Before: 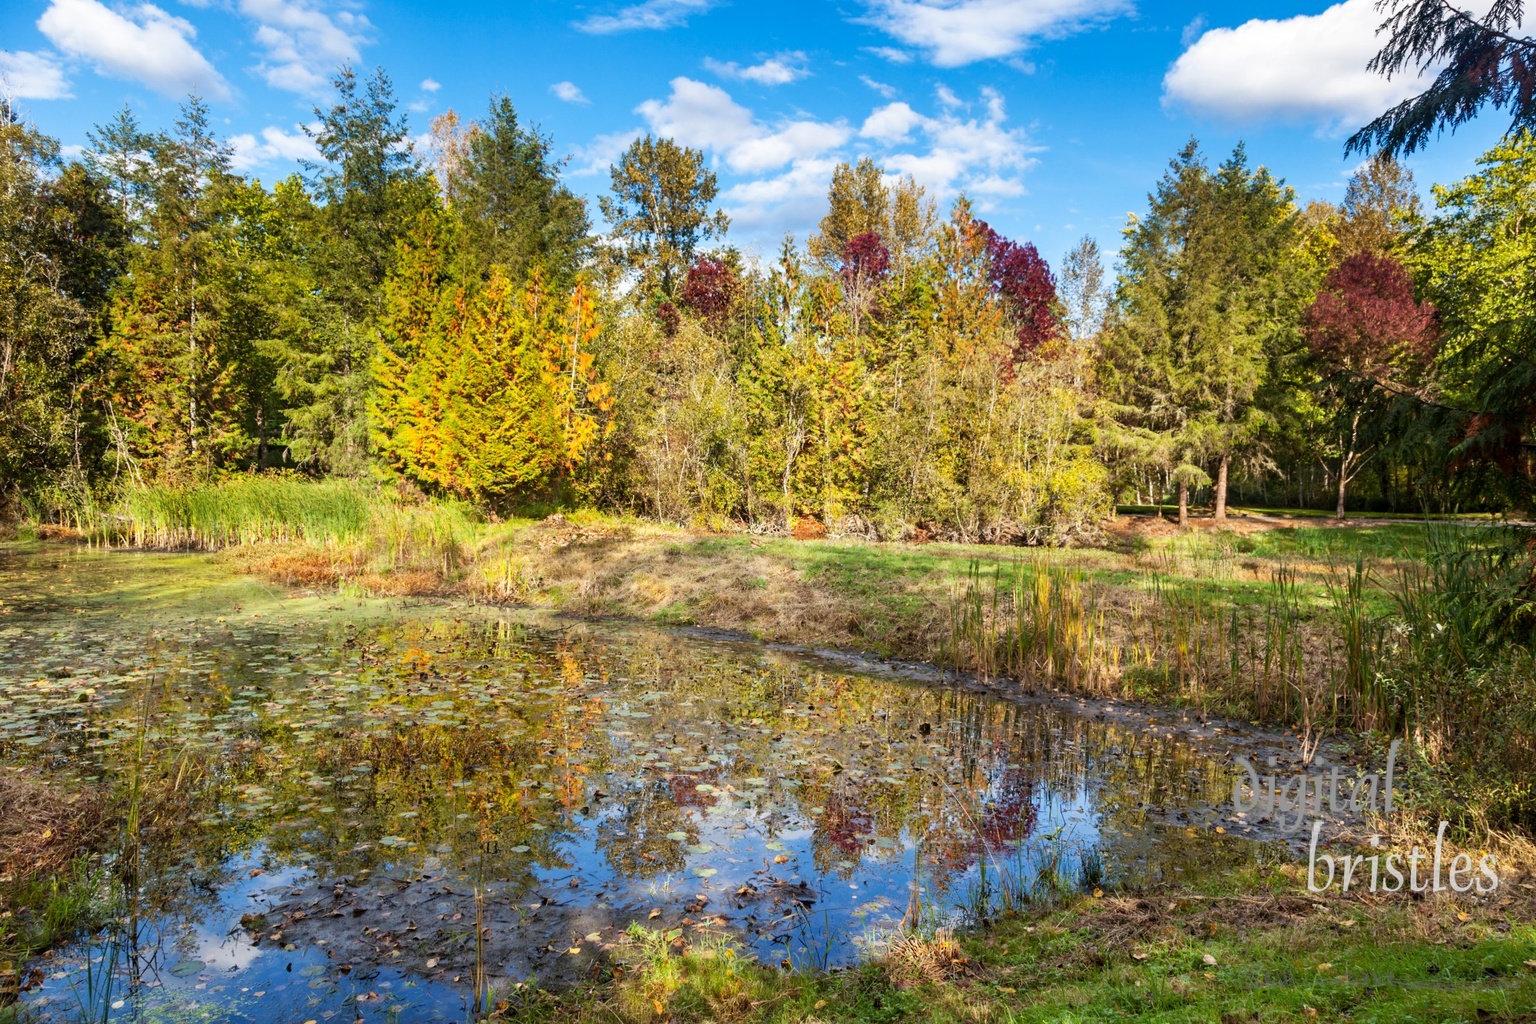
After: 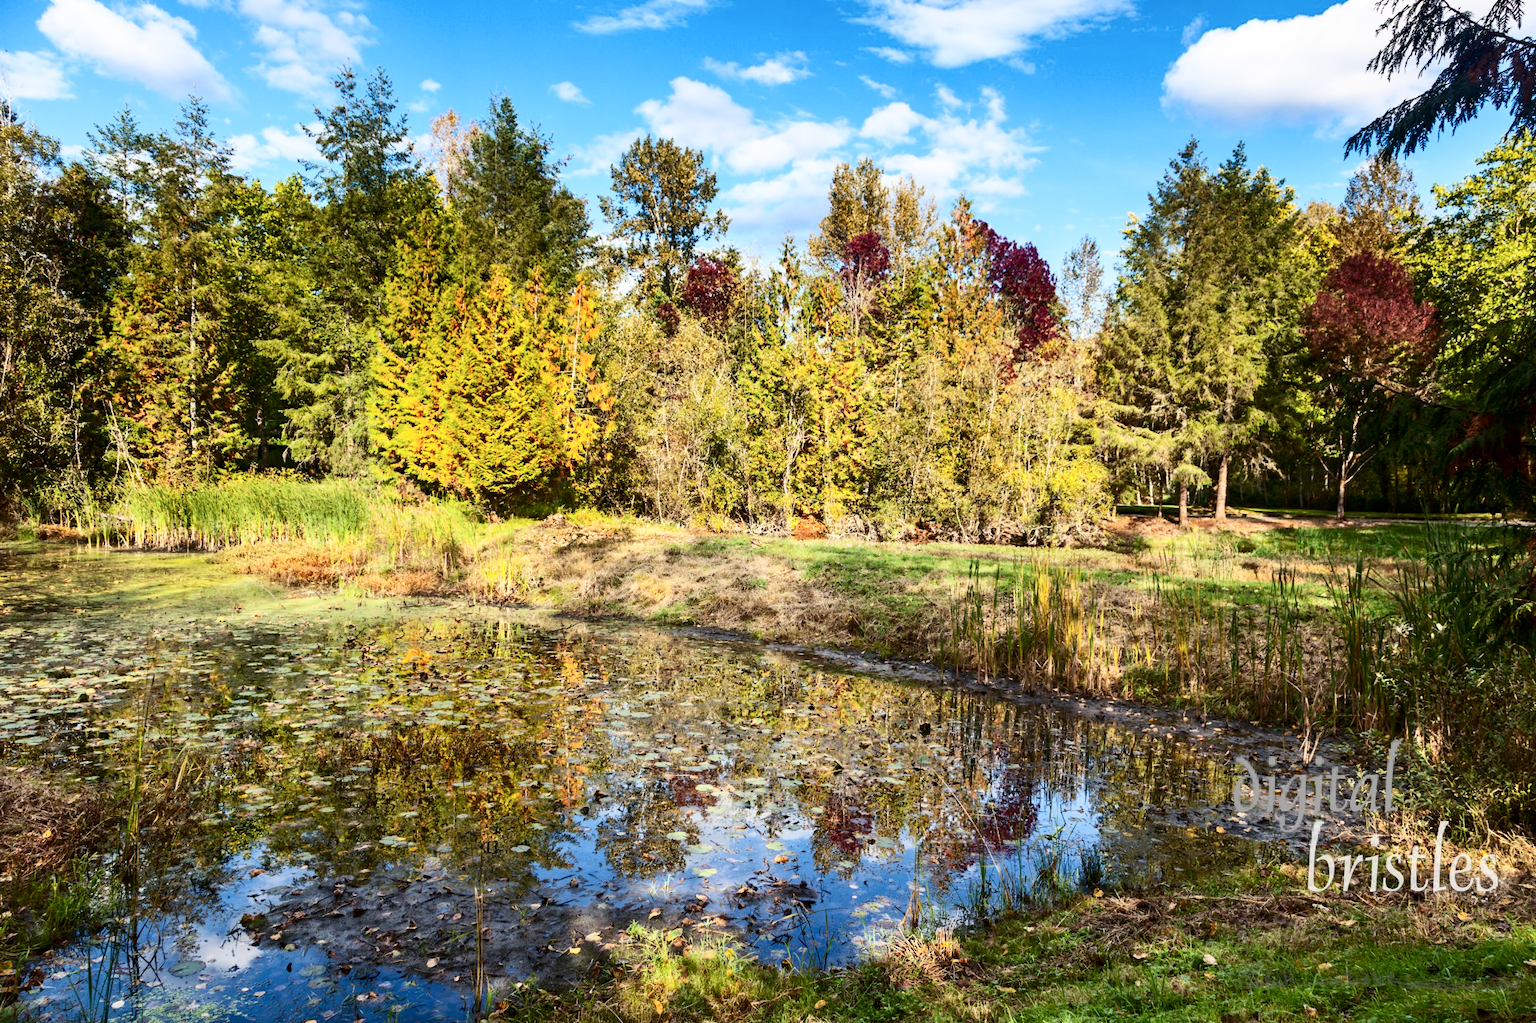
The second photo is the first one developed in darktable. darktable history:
contrast brightness saturation: contrast 0.276
